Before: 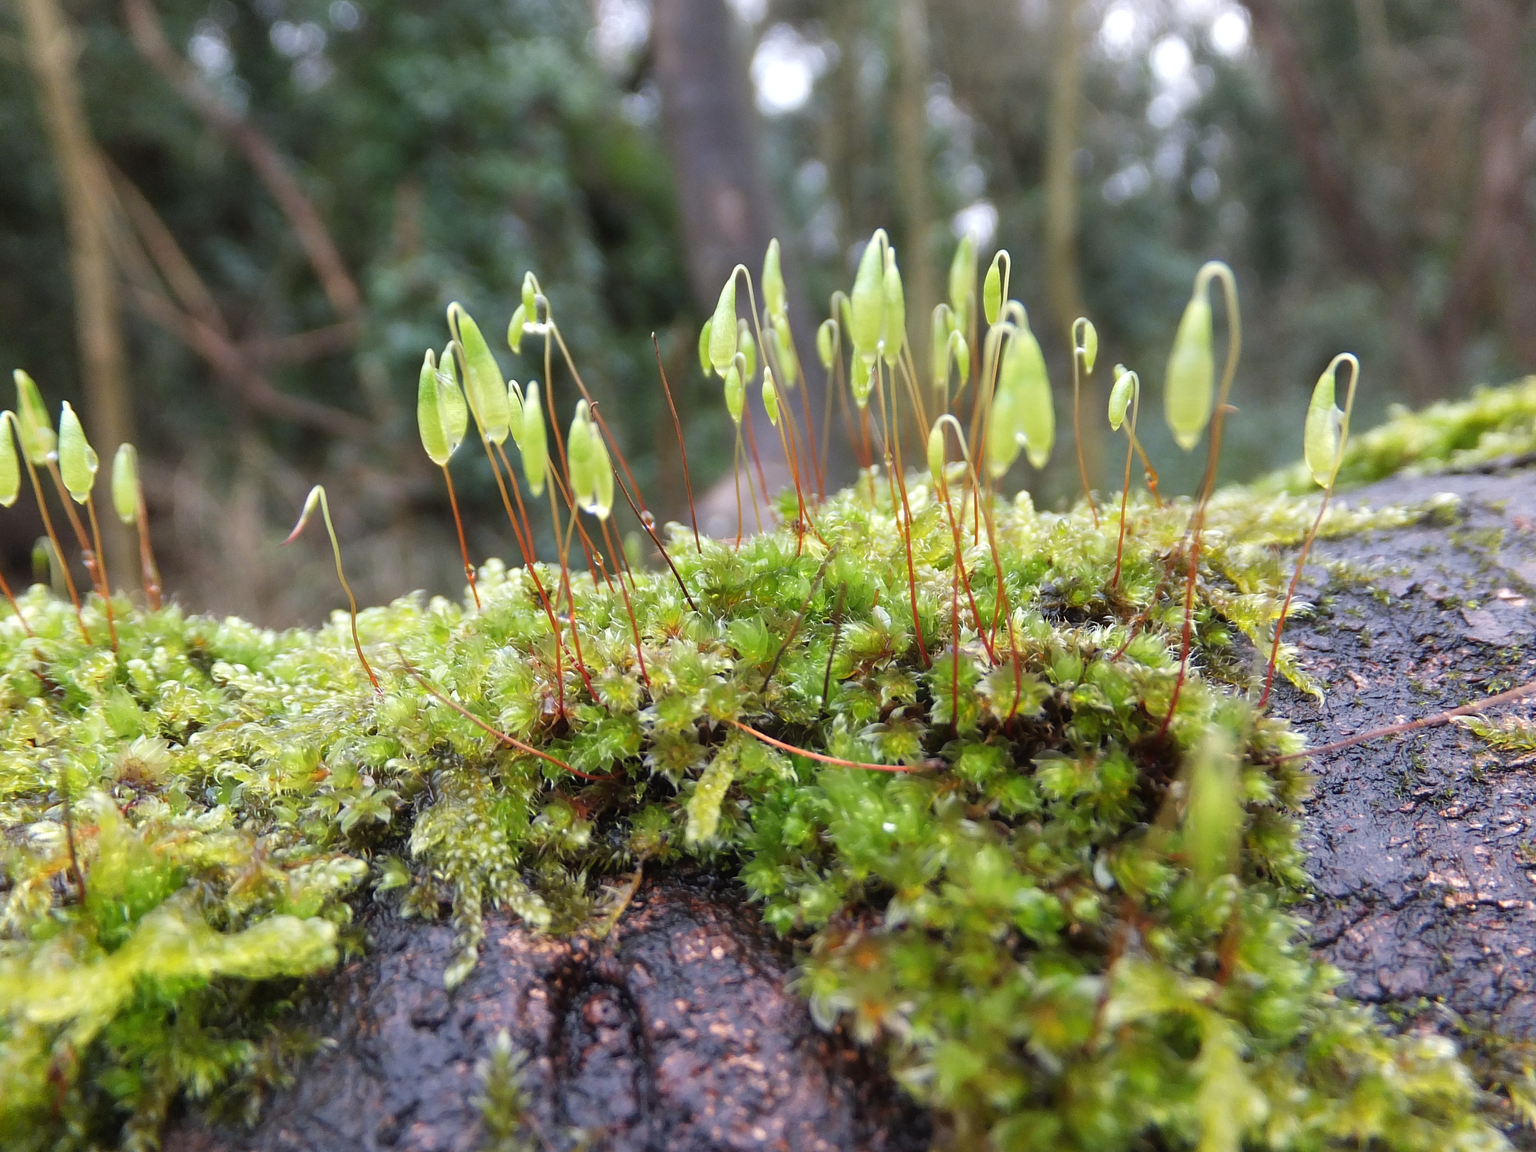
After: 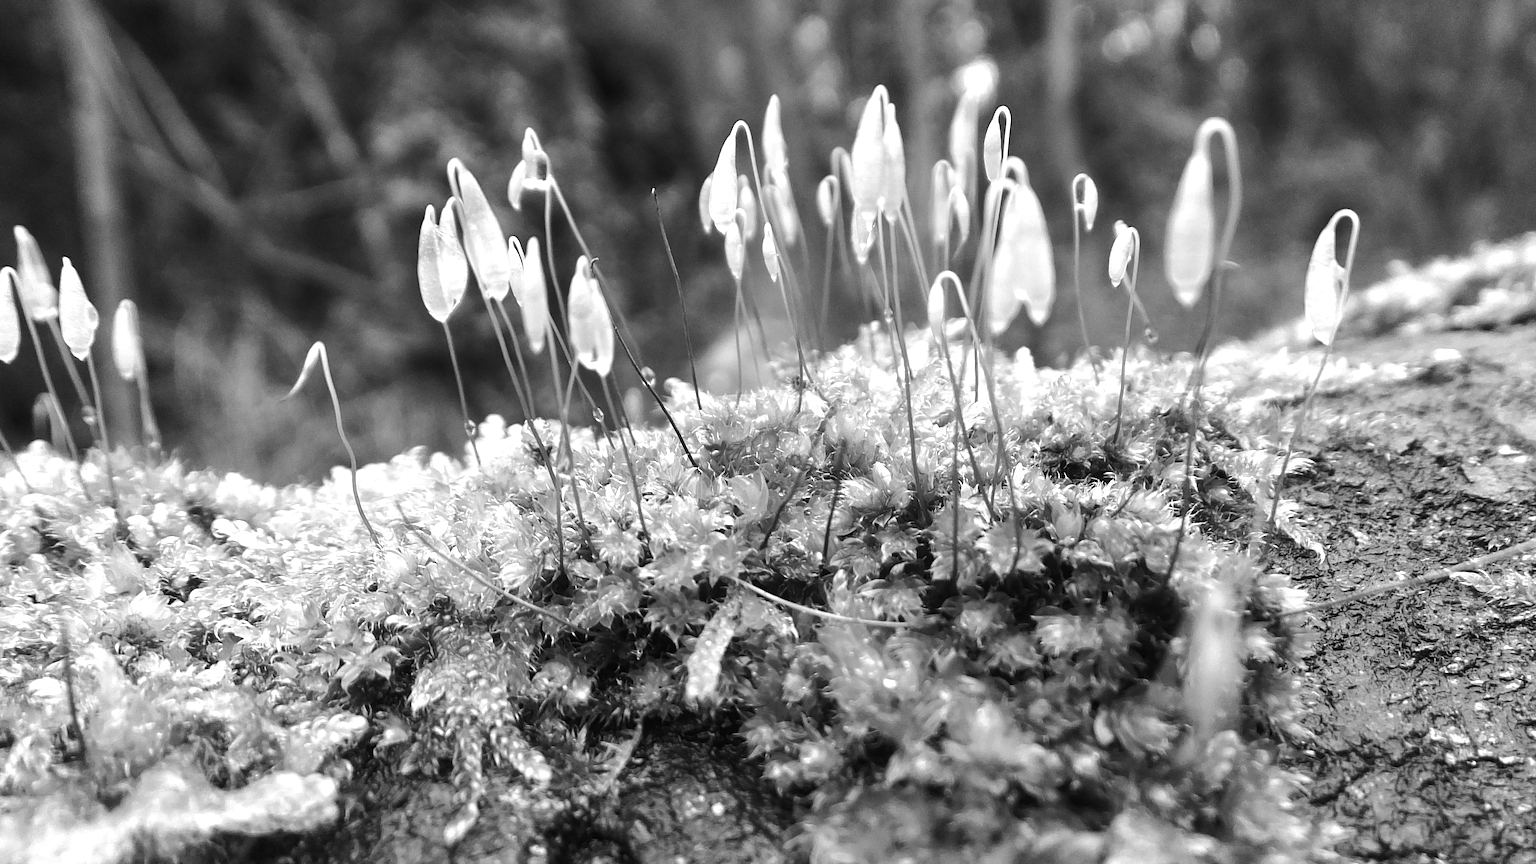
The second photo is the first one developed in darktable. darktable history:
monochrome: a 73.58, b 64.21
crop and rotate: top 12.5%, bottom 12.5%
local contrast: highlights 100%, shadows 100%, detail 120%, midtone range 0.2
color balance rgb: shadows lift › chroma 2%, shadows lift › hue 135.47°, highlights gain › chroma 2%, highlights gain › hue 291.01°, global offset › luminance 0.5%, perceptual saturation grading › global saturation -10.8%, perceptual saturation grading › highlights -26.83%, perceptual saturation grading › shadows 21.25%, perceptual brilliance grading › highlights 17.77%, perceptual brilliance grading › mid-tones 31.71%, perceptual brilliance grading › shadows -31.01%, global vibrance 24.91%
